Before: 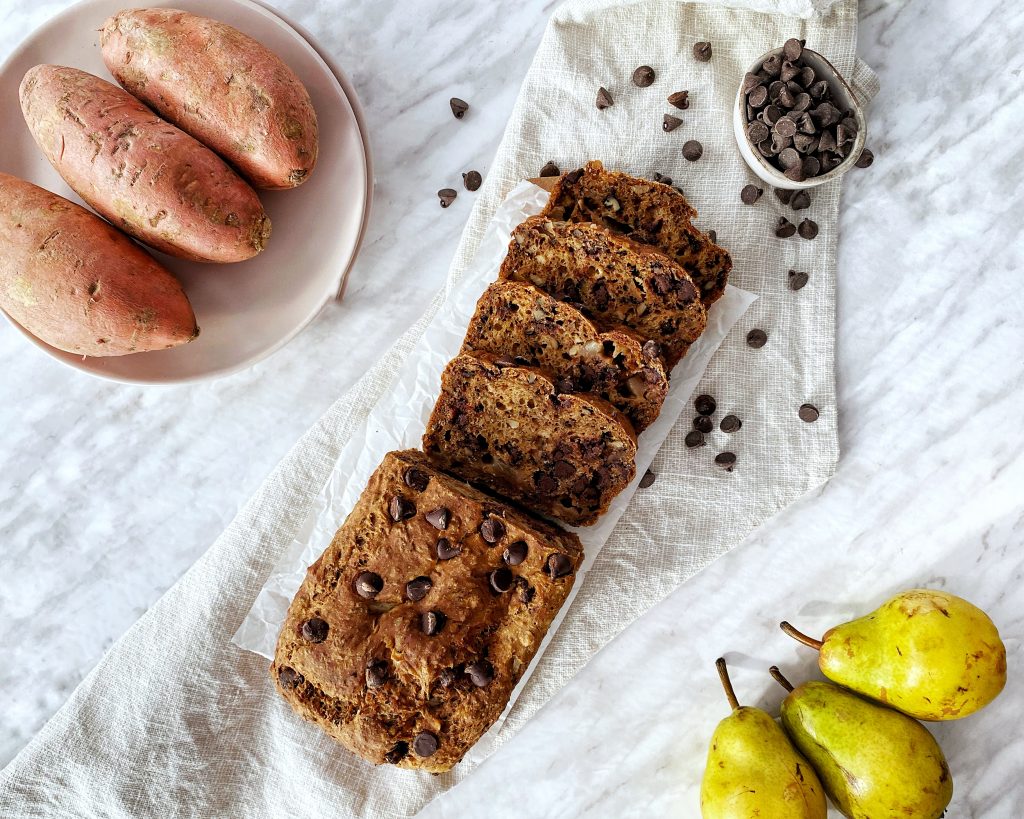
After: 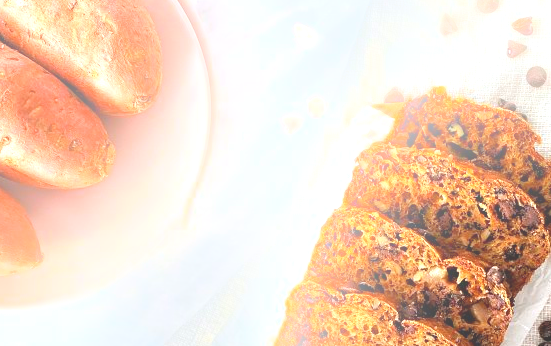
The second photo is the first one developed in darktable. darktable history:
crop: left 15.306%, top 9.065%, right 30.789%, bottom 48.638%
bloom: on, module defaults
exposure: black level correction 0, exposure 1.1 EV, compensate exposure bias true, compensate highlight preservation false
